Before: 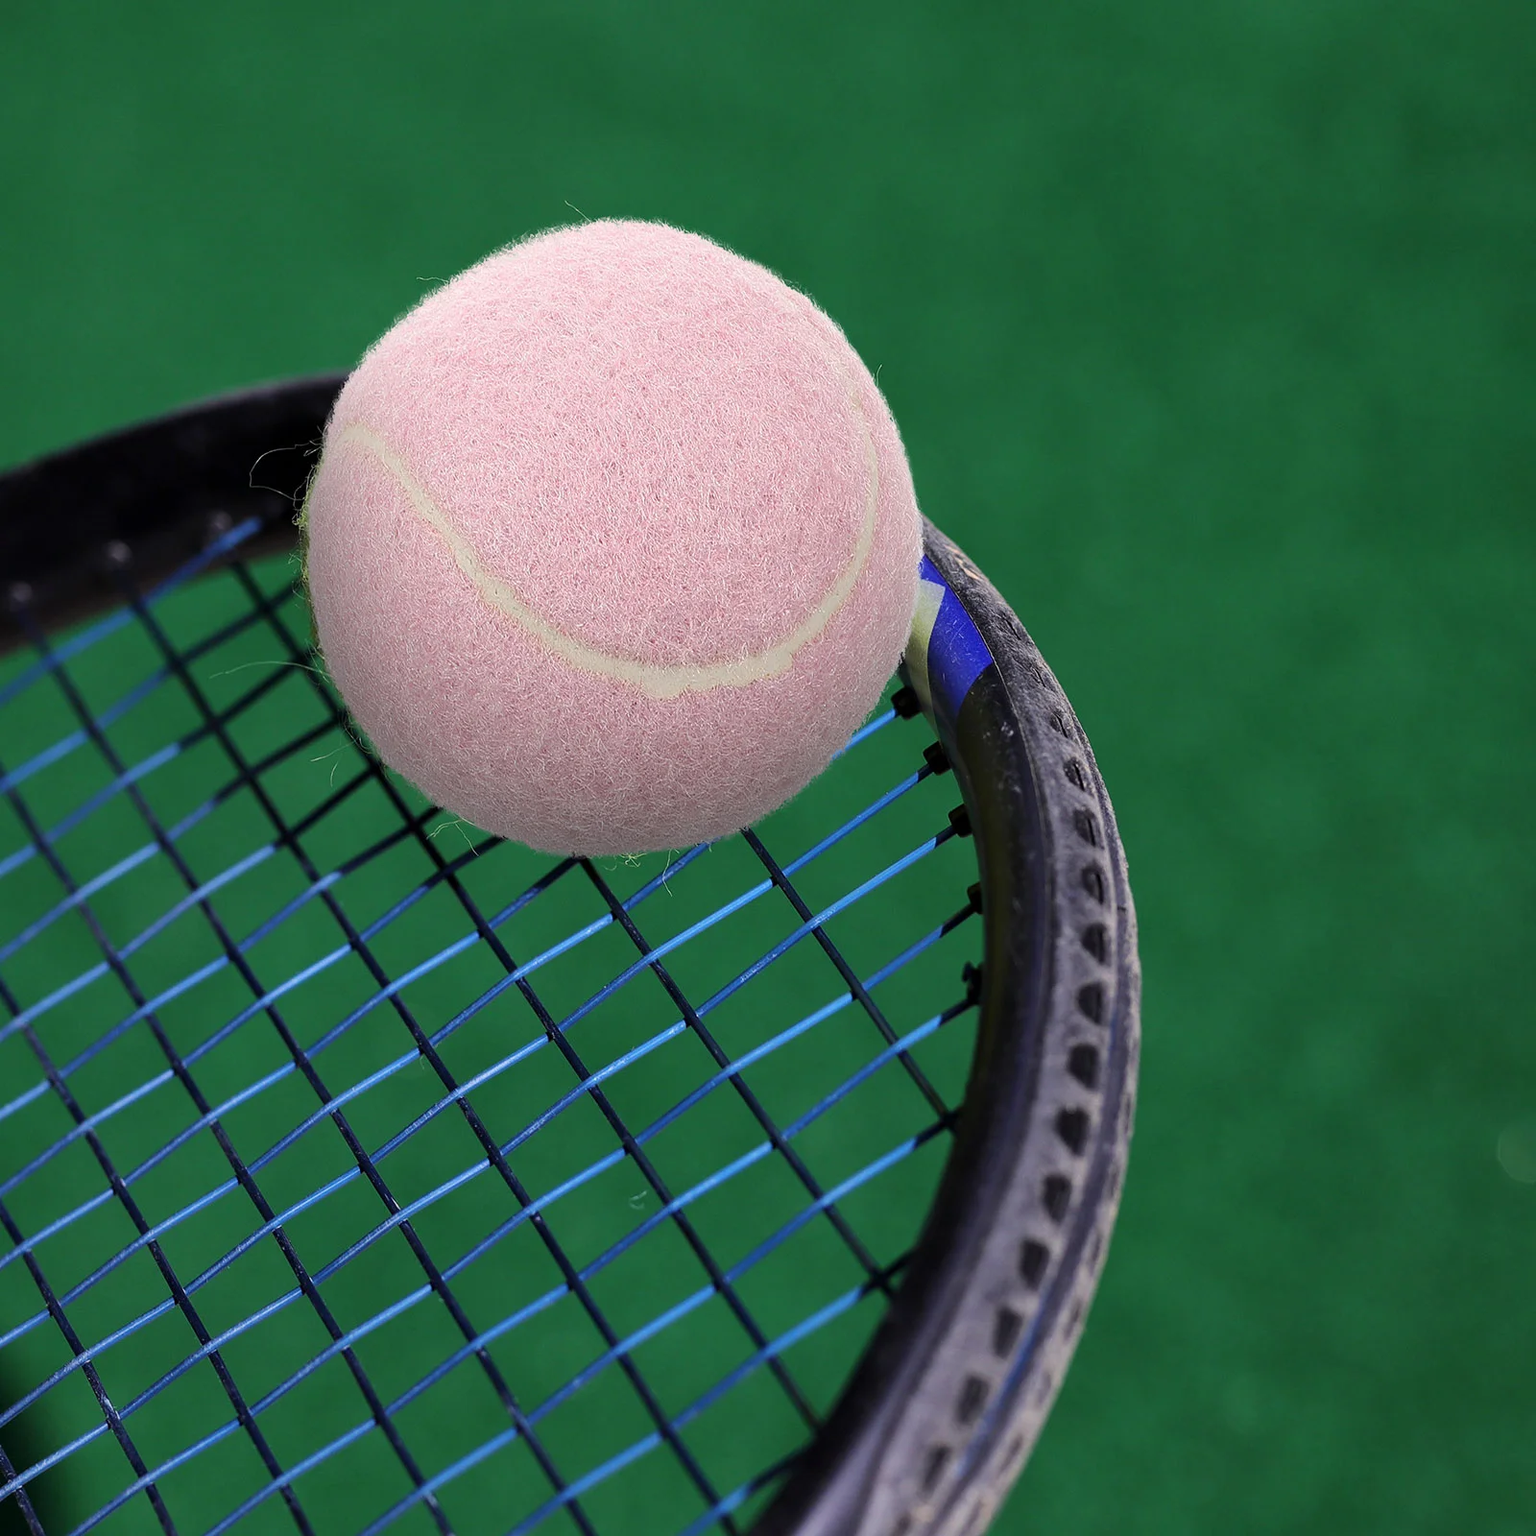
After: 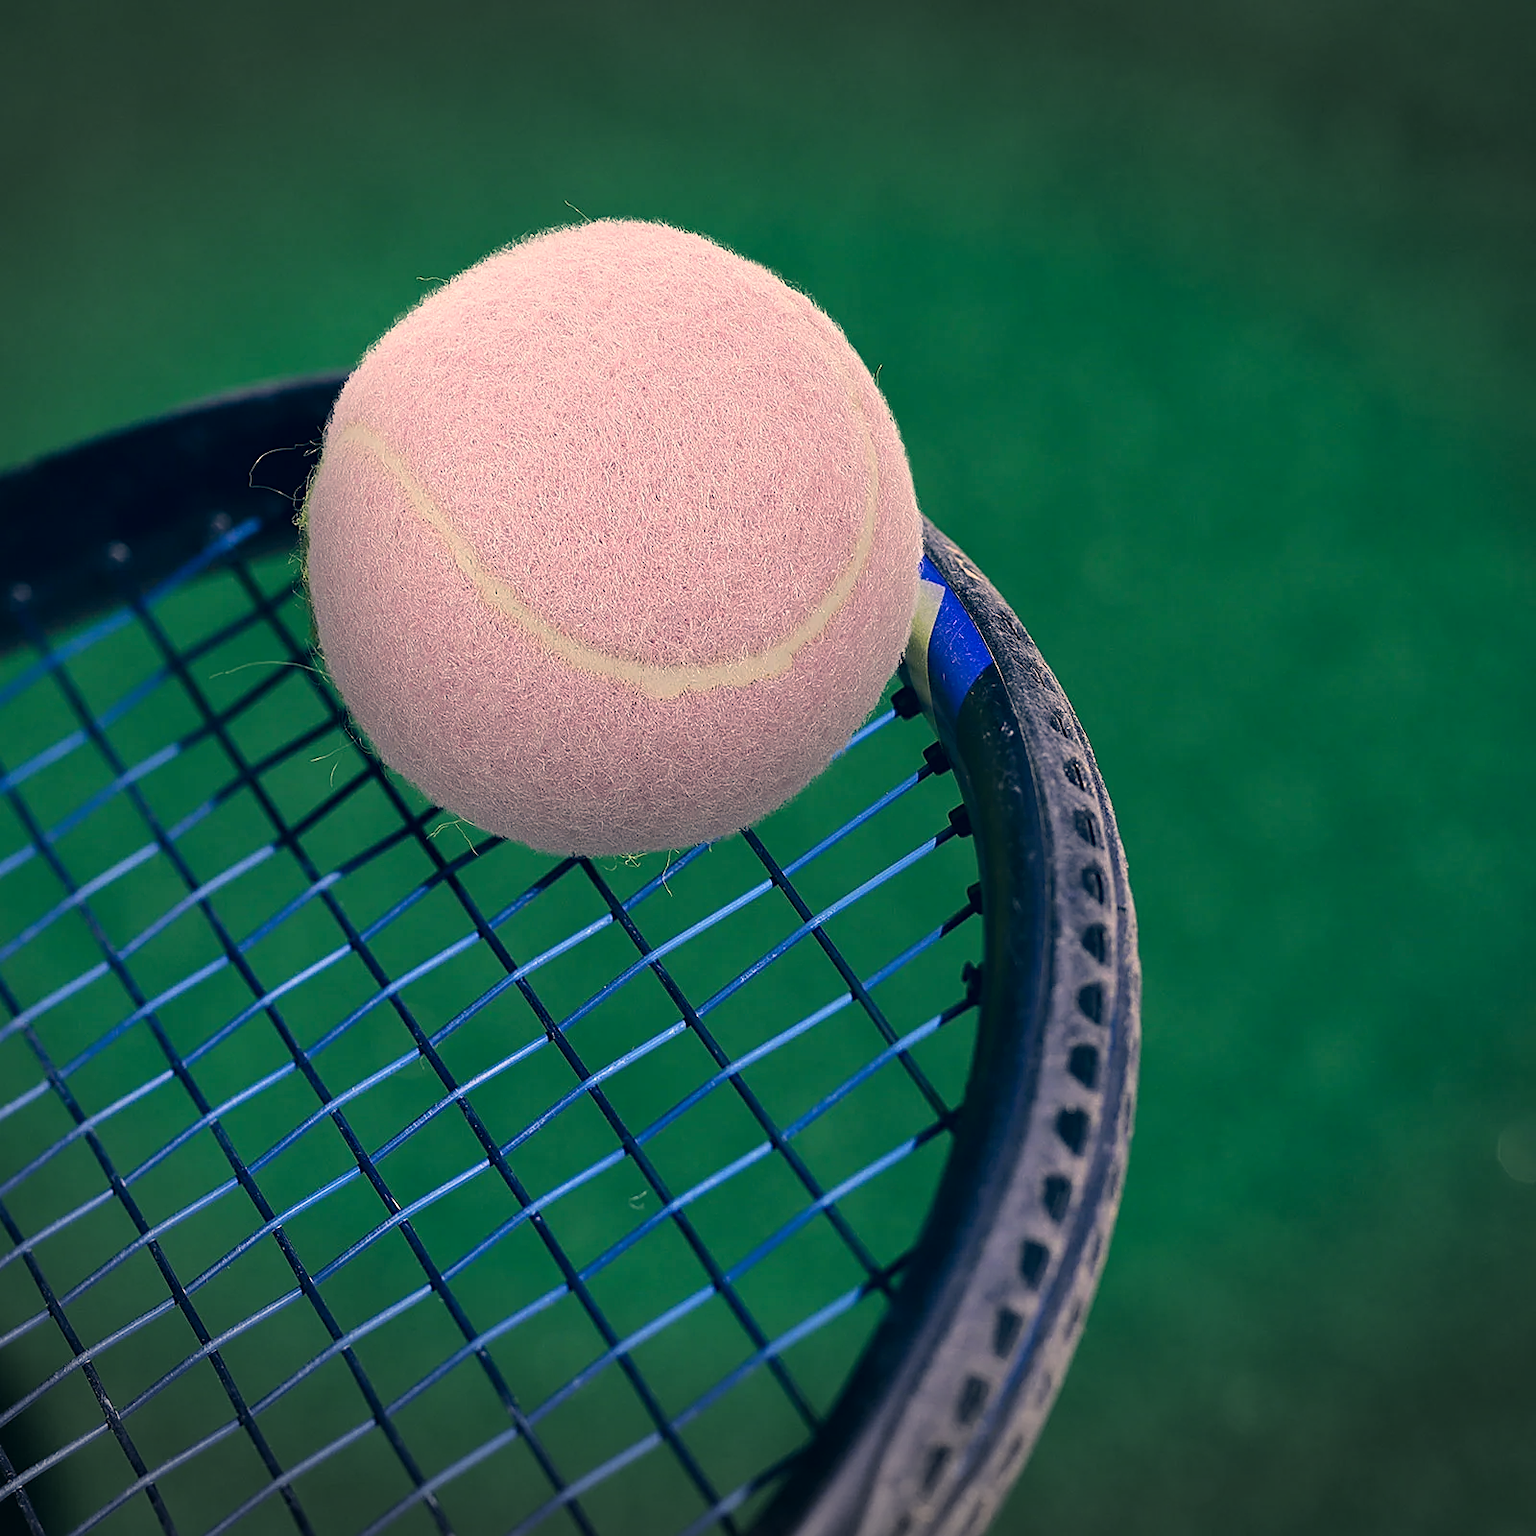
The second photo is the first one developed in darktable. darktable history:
color correction: highlights a* 10.31, highlights b* 14.34, shadows a* -10.13, shadows b* -15.04
vignetting: fall-off start 100.9%, width/height ratio 1.322
sharpen: on, module defaults
